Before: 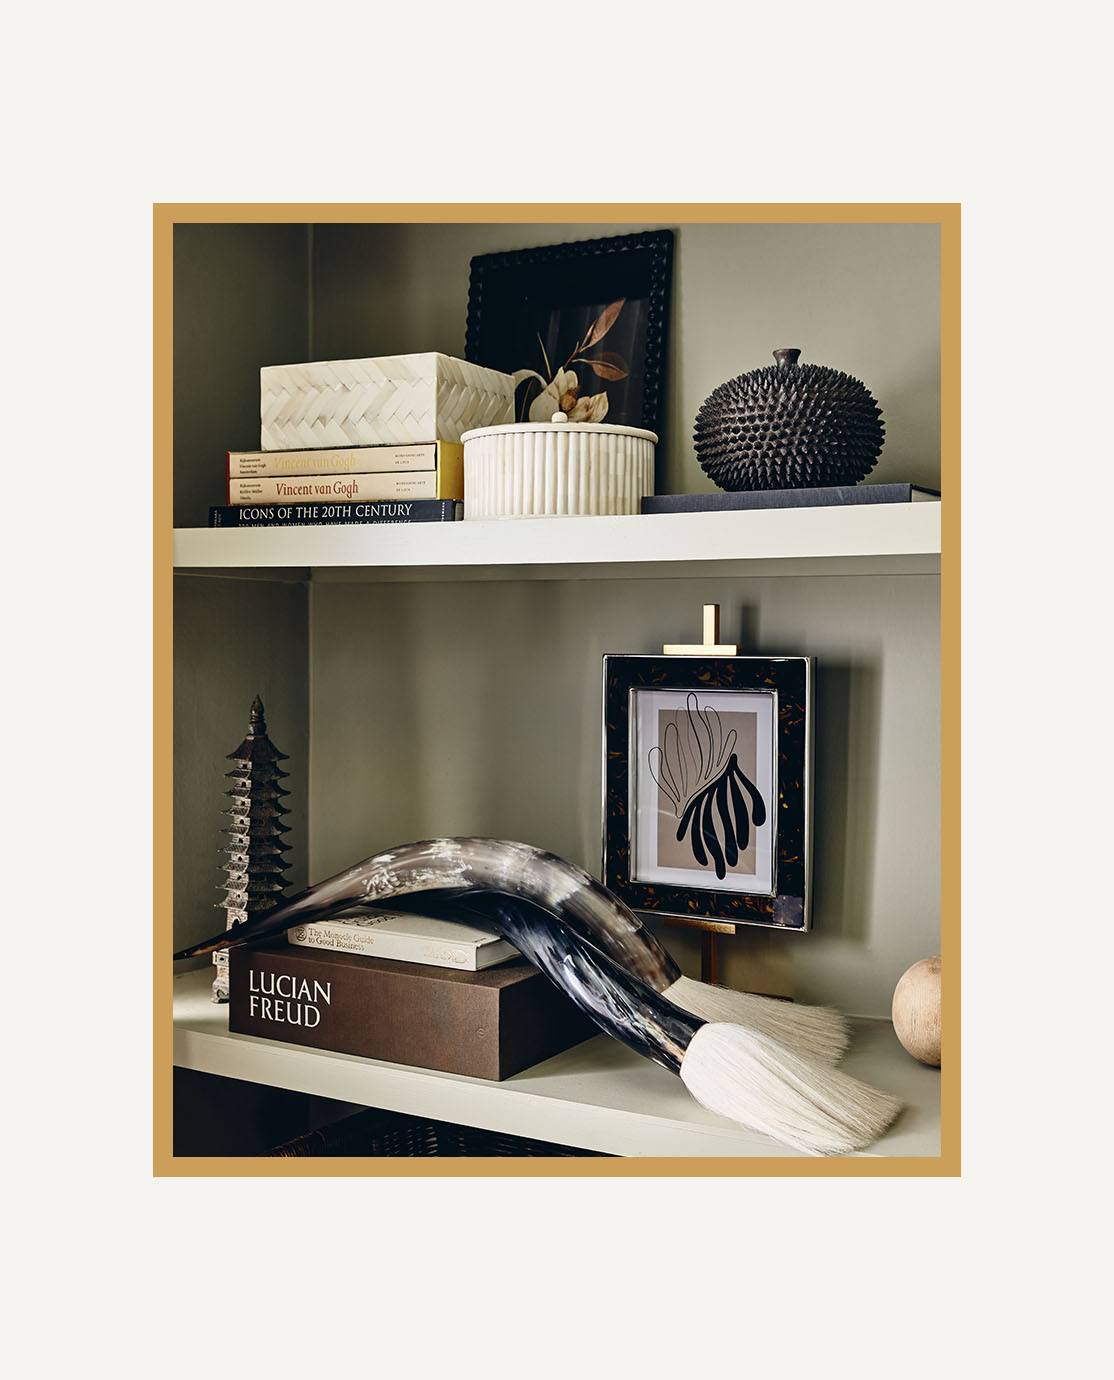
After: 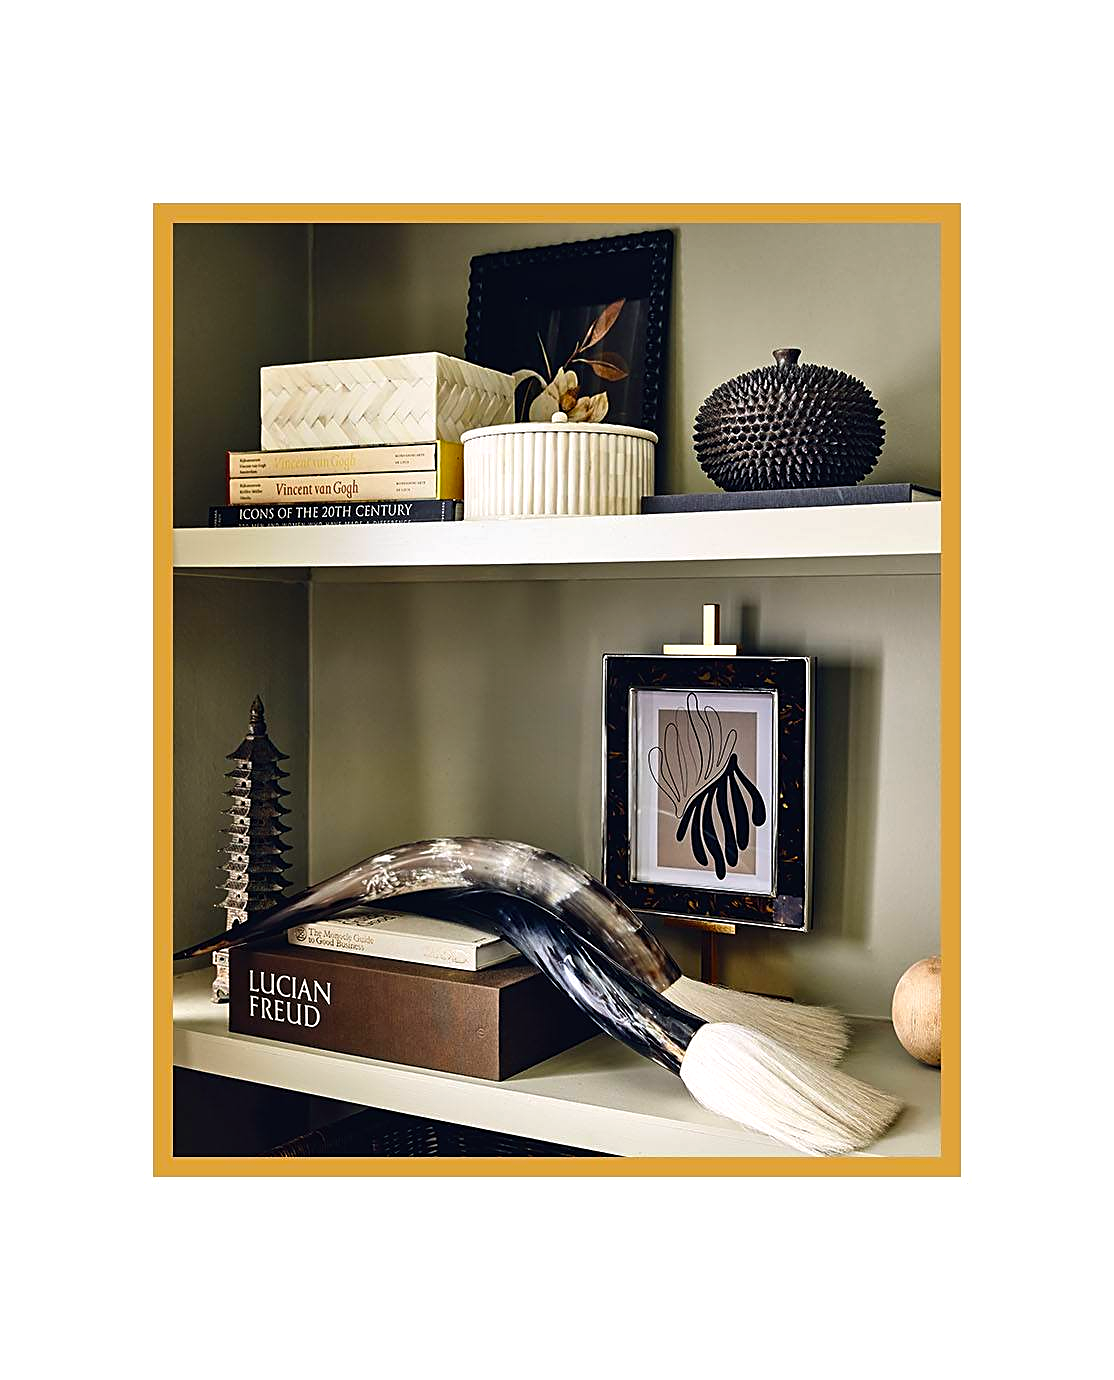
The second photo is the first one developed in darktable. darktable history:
contrast brightness saturation: contrast 0.04, saturation 0.07
sharpen: on, module defaults
color balance: lift [1, 1.001, 0.999, 1.001], gamma [1, 1.004, 1.007, 0.993], gain [1, 0.991, 0.987, 1.013], contrast 7.5%, contrast fulcrum 10%, output saturation 115%
